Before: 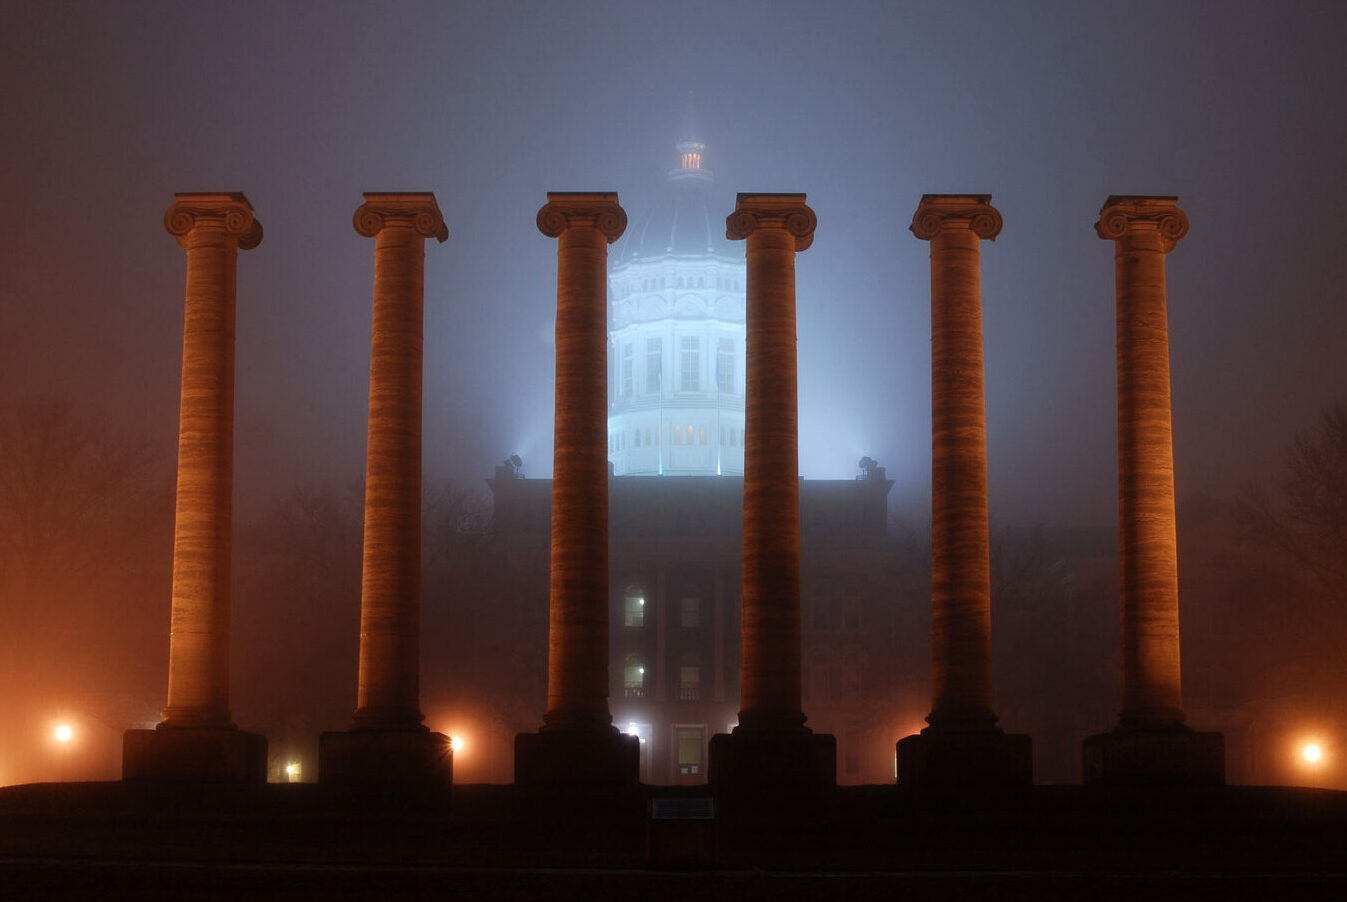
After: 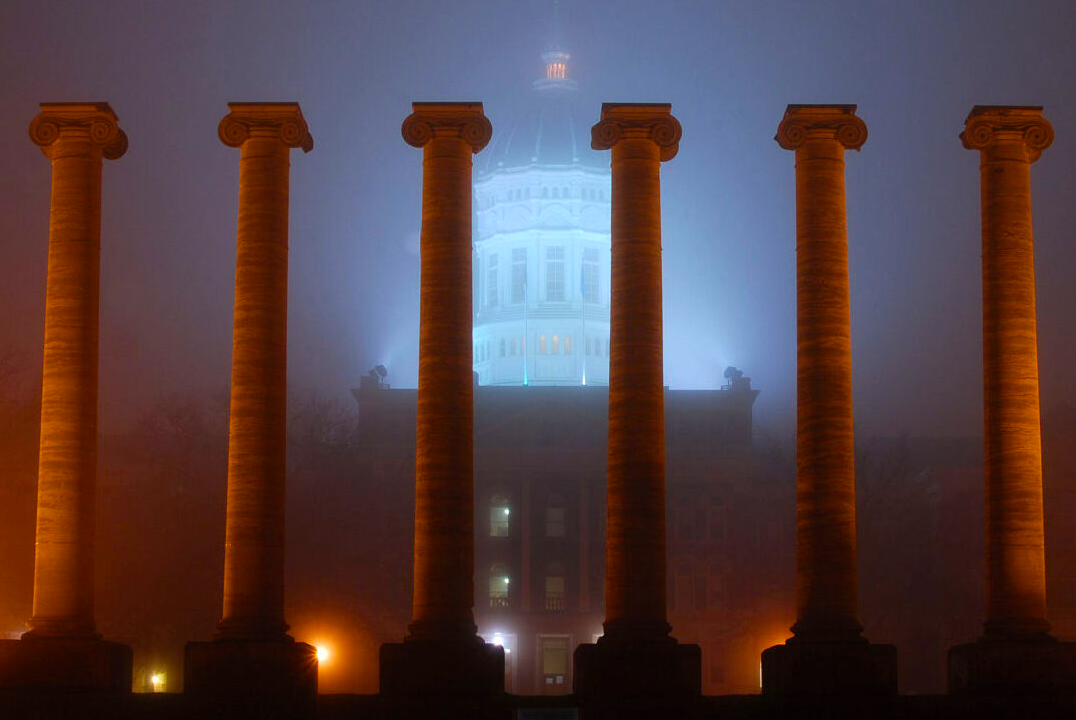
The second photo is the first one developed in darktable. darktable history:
crop and rotate: left 10.071%, top 10.071%, right 10.02%, bottom 10.02%
color balance rgb: linear chroma grading › global chroma 15%, perceptual saturation grading › global saturation 30%
